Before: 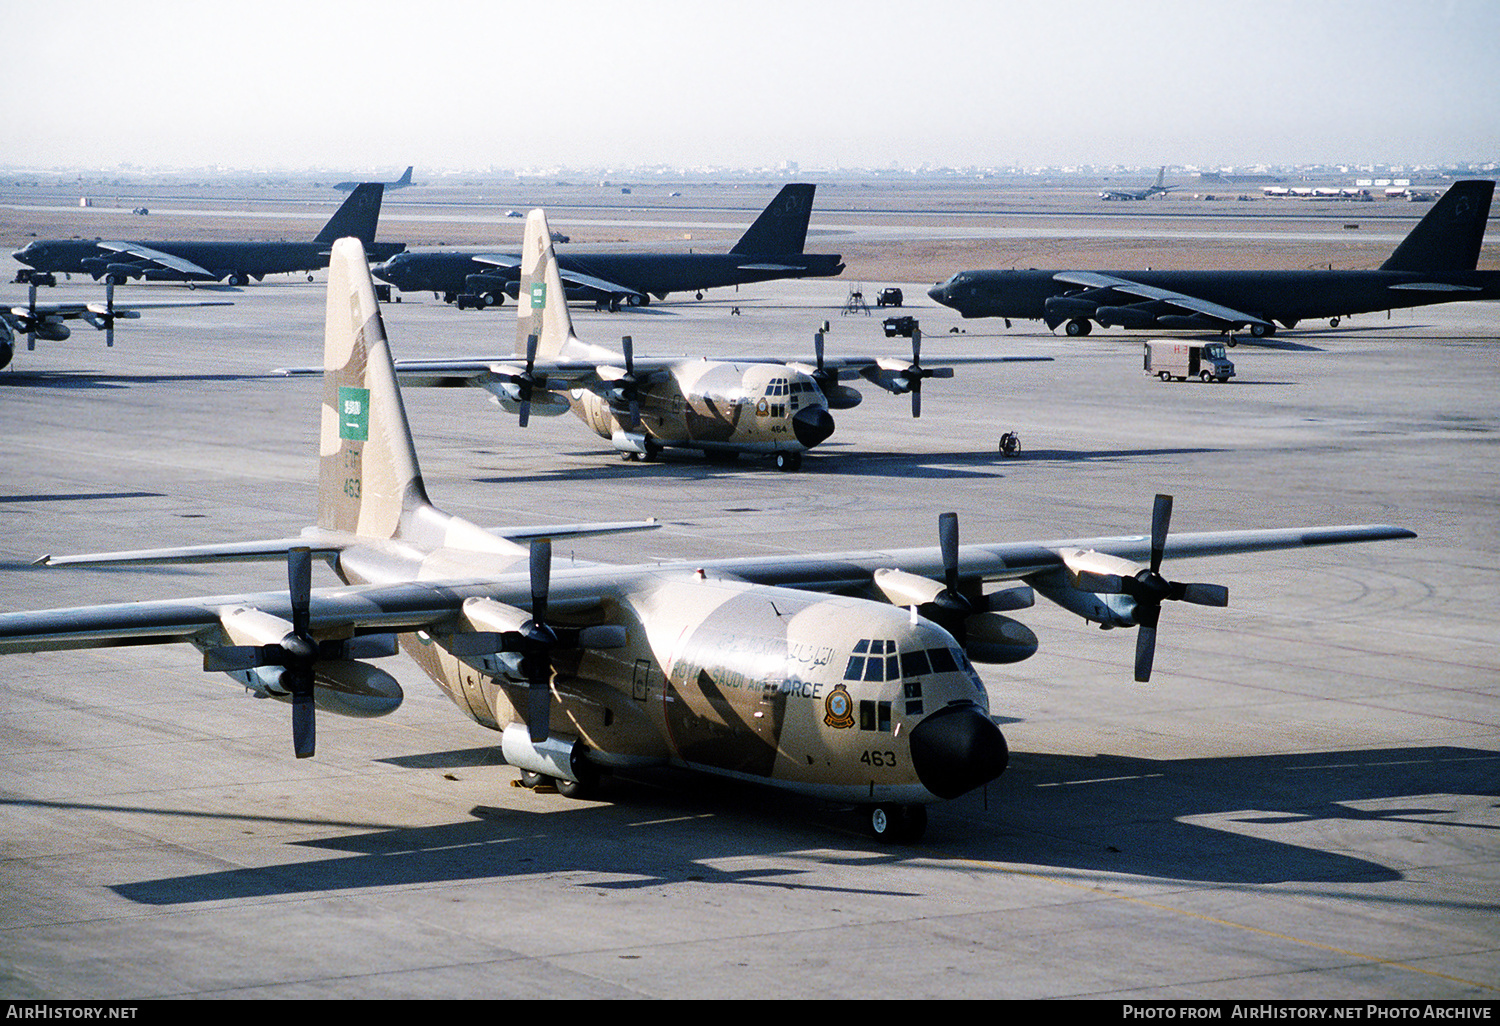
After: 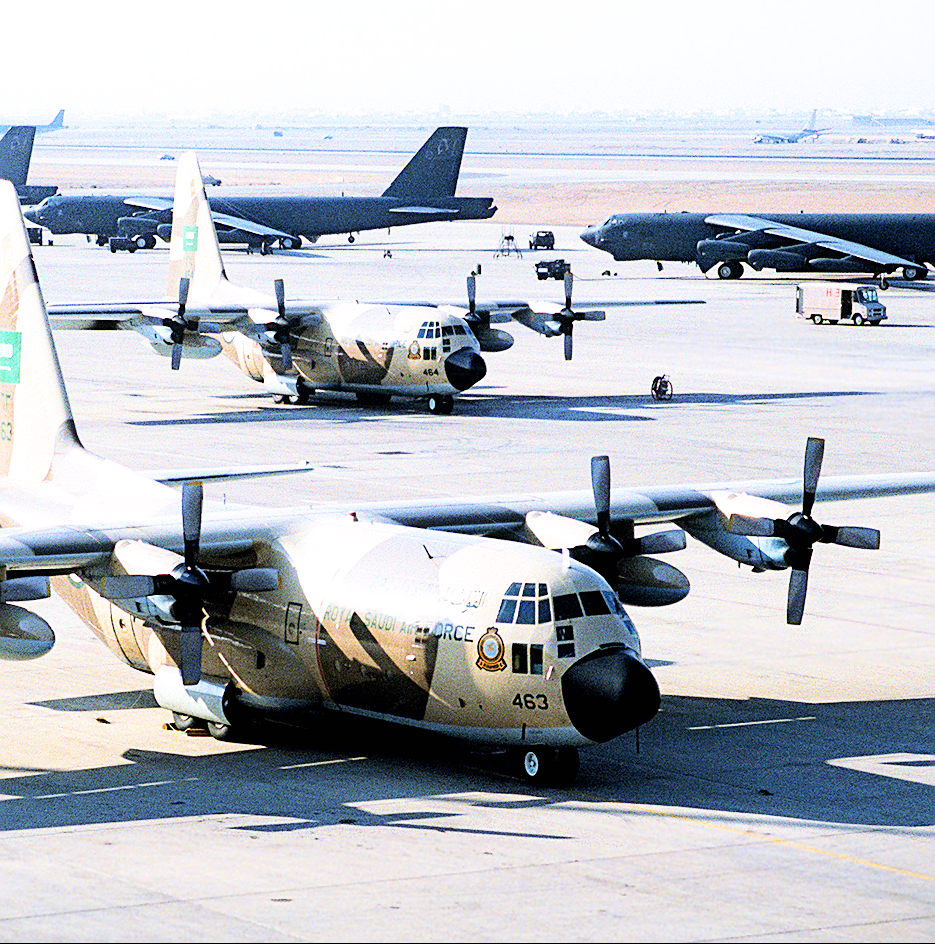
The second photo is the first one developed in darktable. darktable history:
shadows and highlights: radius 95.42, shadows -15.76, white point adjustment 0.292, highlights 32.32, compress 48.47%, soften with gaussian
crop and rotate: left 23.221%, top 5.642%, right 14.411%, bottom 2.321%
exposure: black level correction 0.001, exposure 1.997 EV, compensate exposure bias true, compensate highlight preservation false
filmic rgb: black relative exposure -7.65 EV, white relative exposure 4.56 EV, hardness 3.61, color science v6 (2022)
sharpen: on, module defaults
